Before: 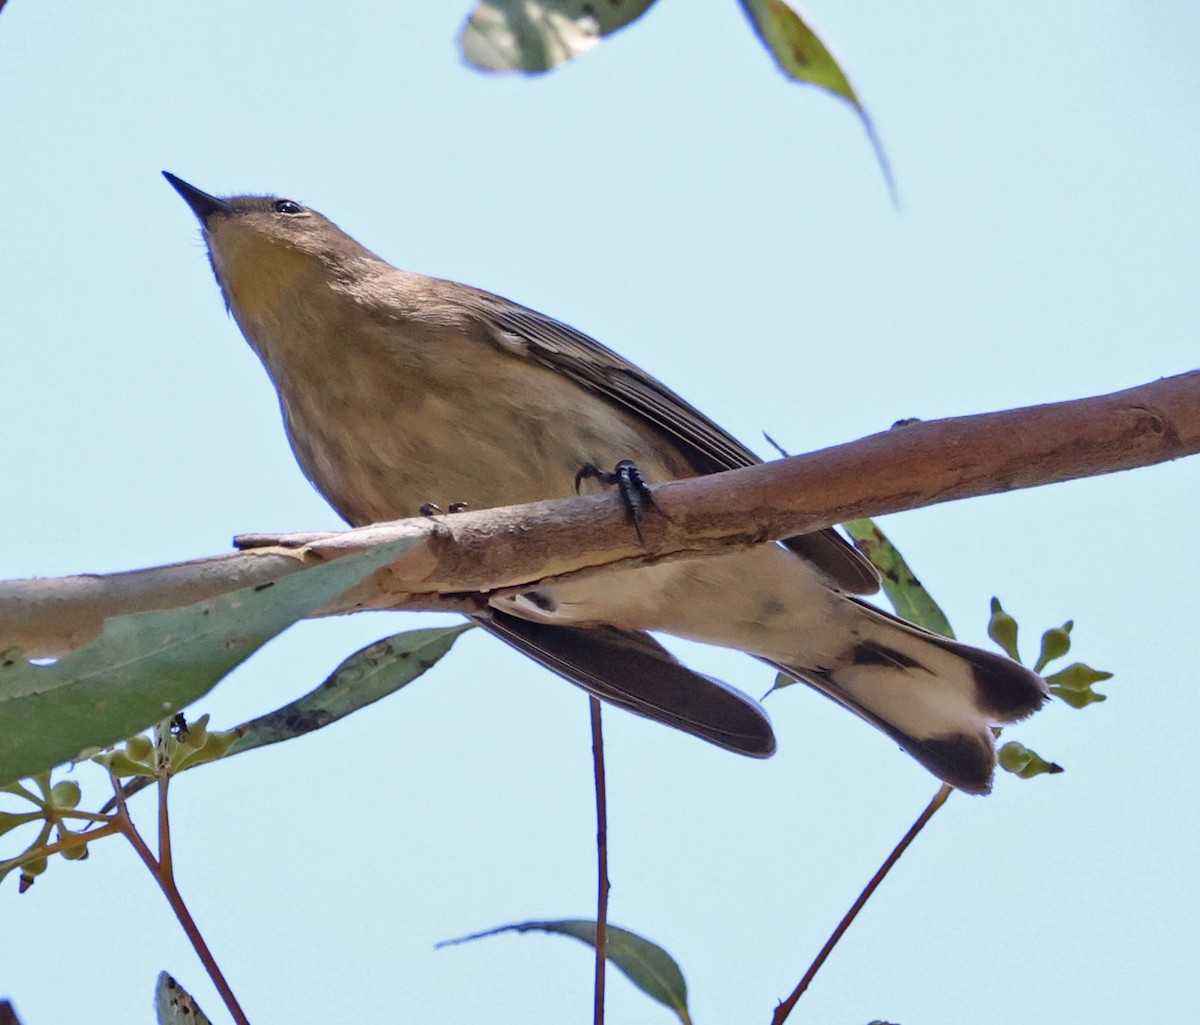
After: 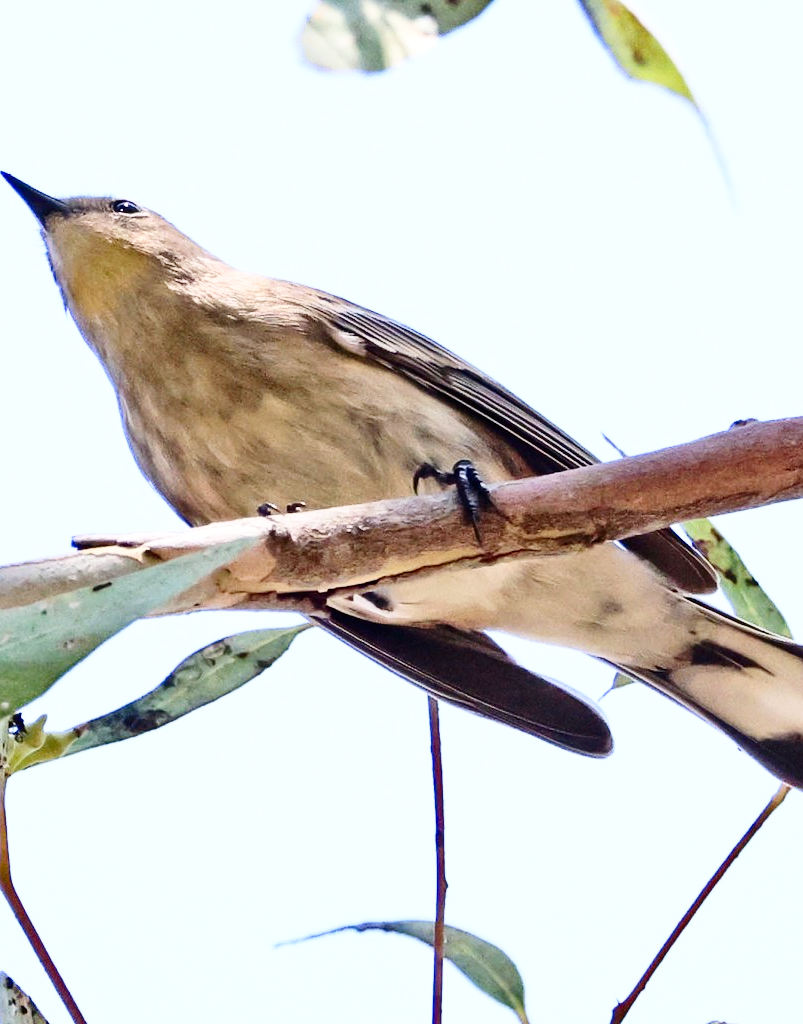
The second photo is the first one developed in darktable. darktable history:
crop and rotate: left 13.581%, right 19.427%
contrast brightness saturation: contrast 0.27
base curve: curves: ch0 [(0, 0) (0.008, 0.007) (0.022, 0.029) (0.048, 0.089) (0.092, 0.197) (0.191, 0.399) (0.275, 0.534) (0.357, 0.65) (0.477, 0.78) (0.542, 0.833) (0.799, 0.973) (1, 1)], preserve colors none
